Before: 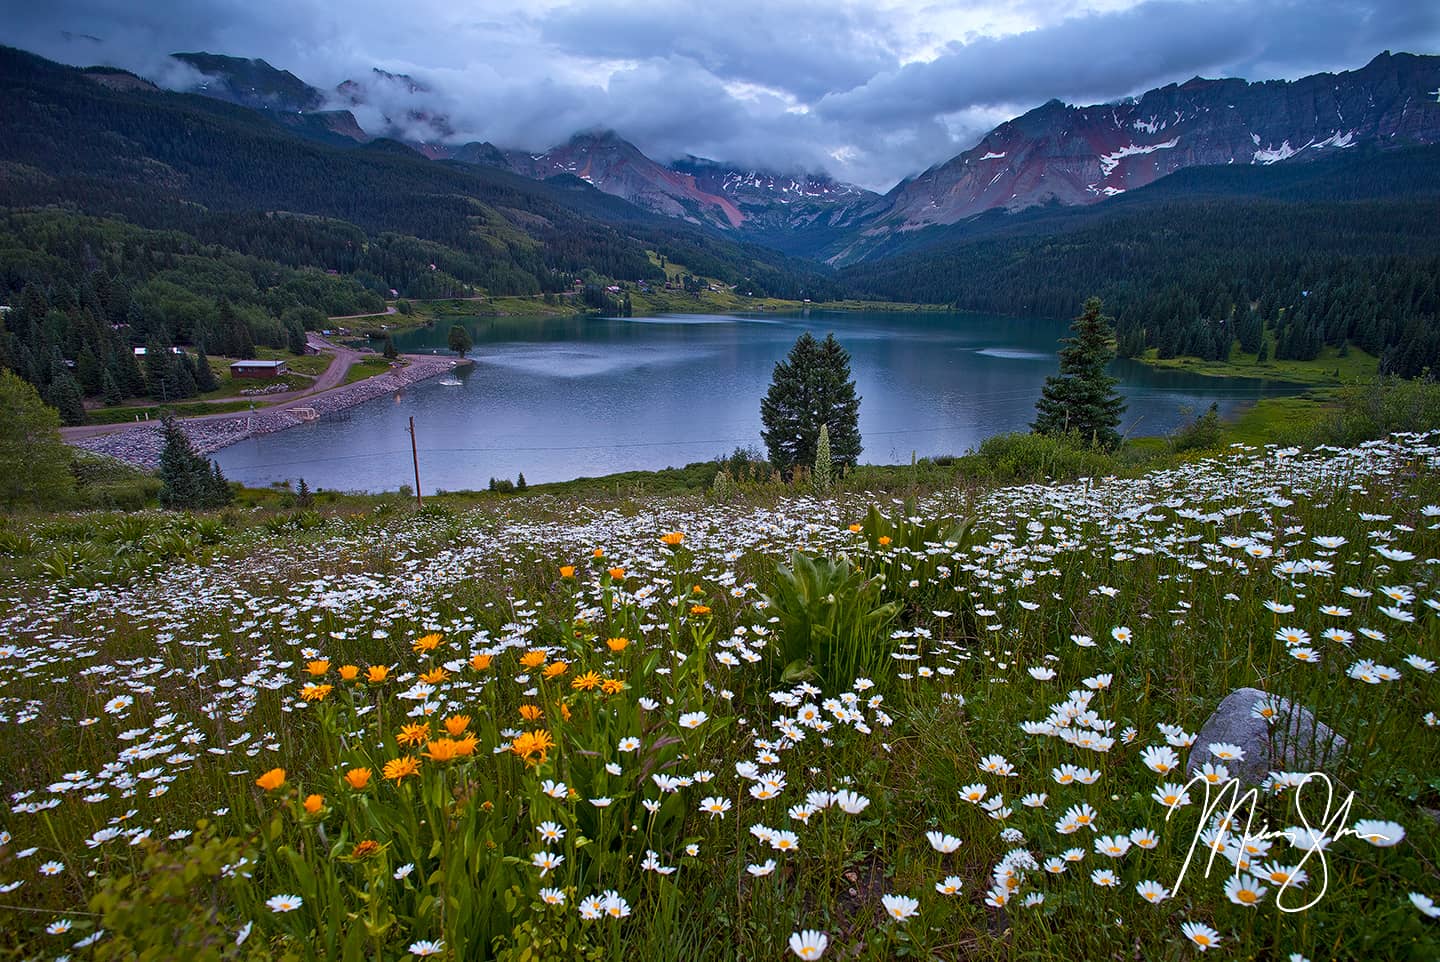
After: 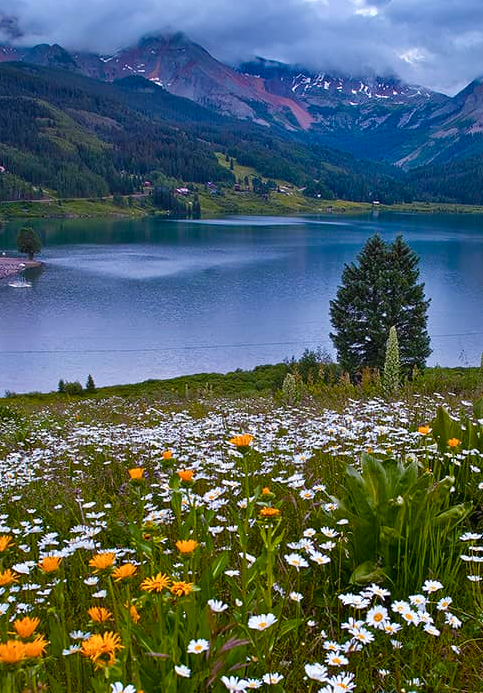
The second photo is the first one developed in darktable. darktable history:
exposure: exposure 0.129 EV, compensate exposure bias true
crop and rotate: left 29.944%, top 10.218%, right 36.496%, bottom 17.707%
color balance rgb: perceptual saturation grading › global saturation 20%, perceptual saturation grading › highlights -25.01%, perceptual saturation grading › shadows 24.173%
local contrast: mode bilateral grid, contrast 99, coarseness 99, detail 92%, midtone range 0.2
